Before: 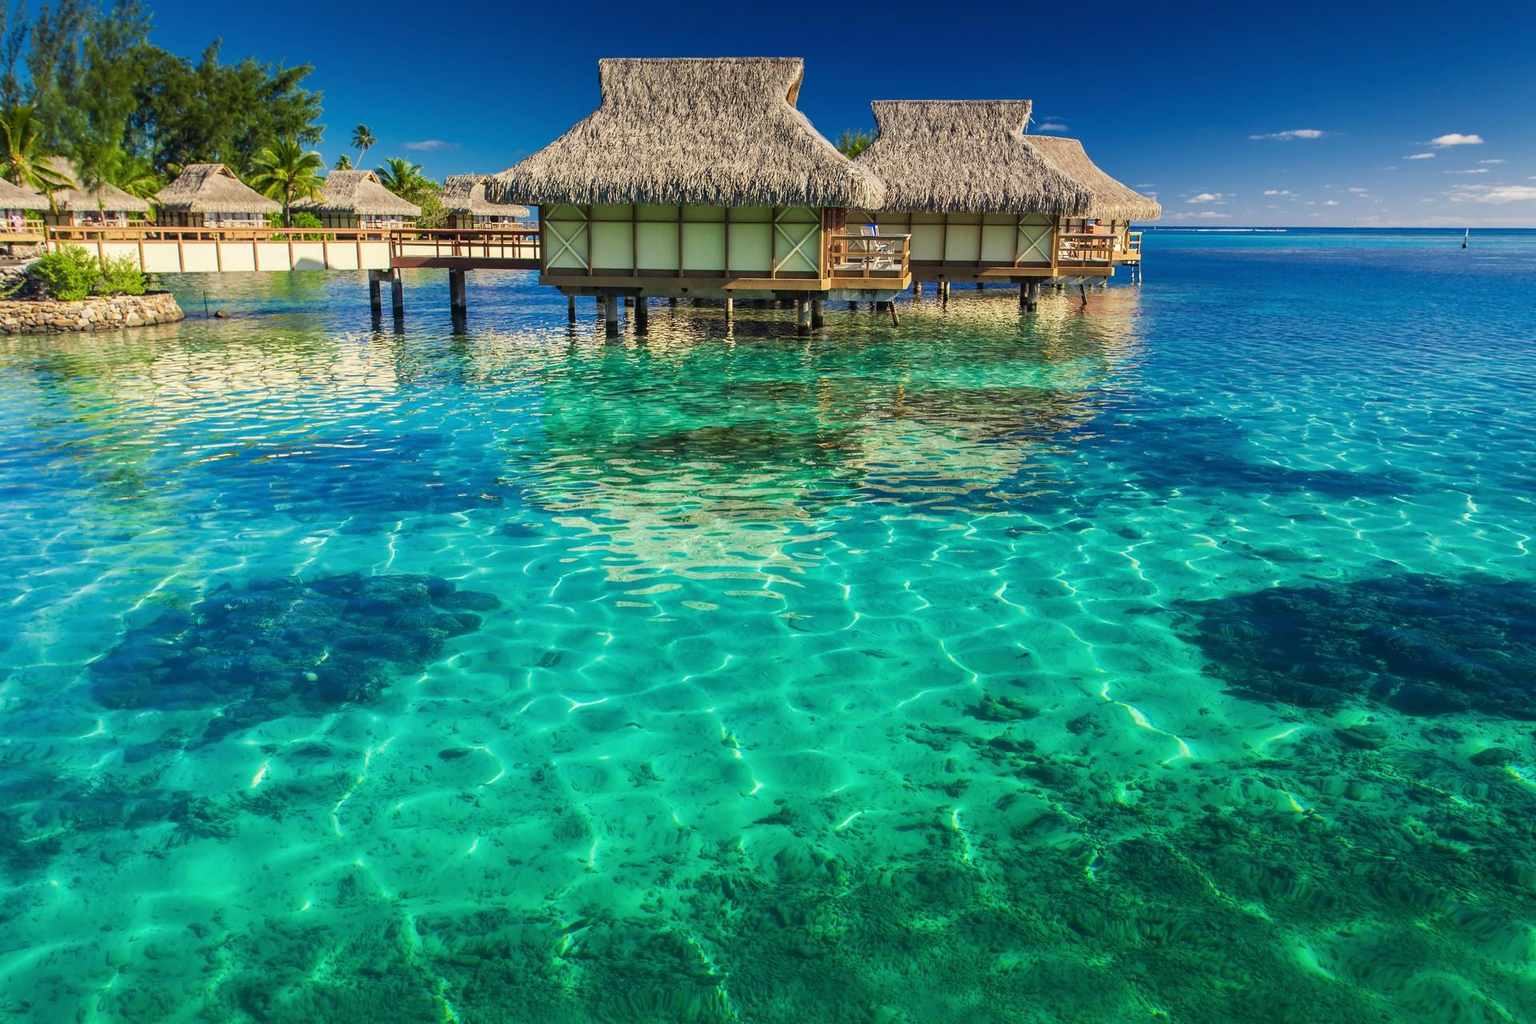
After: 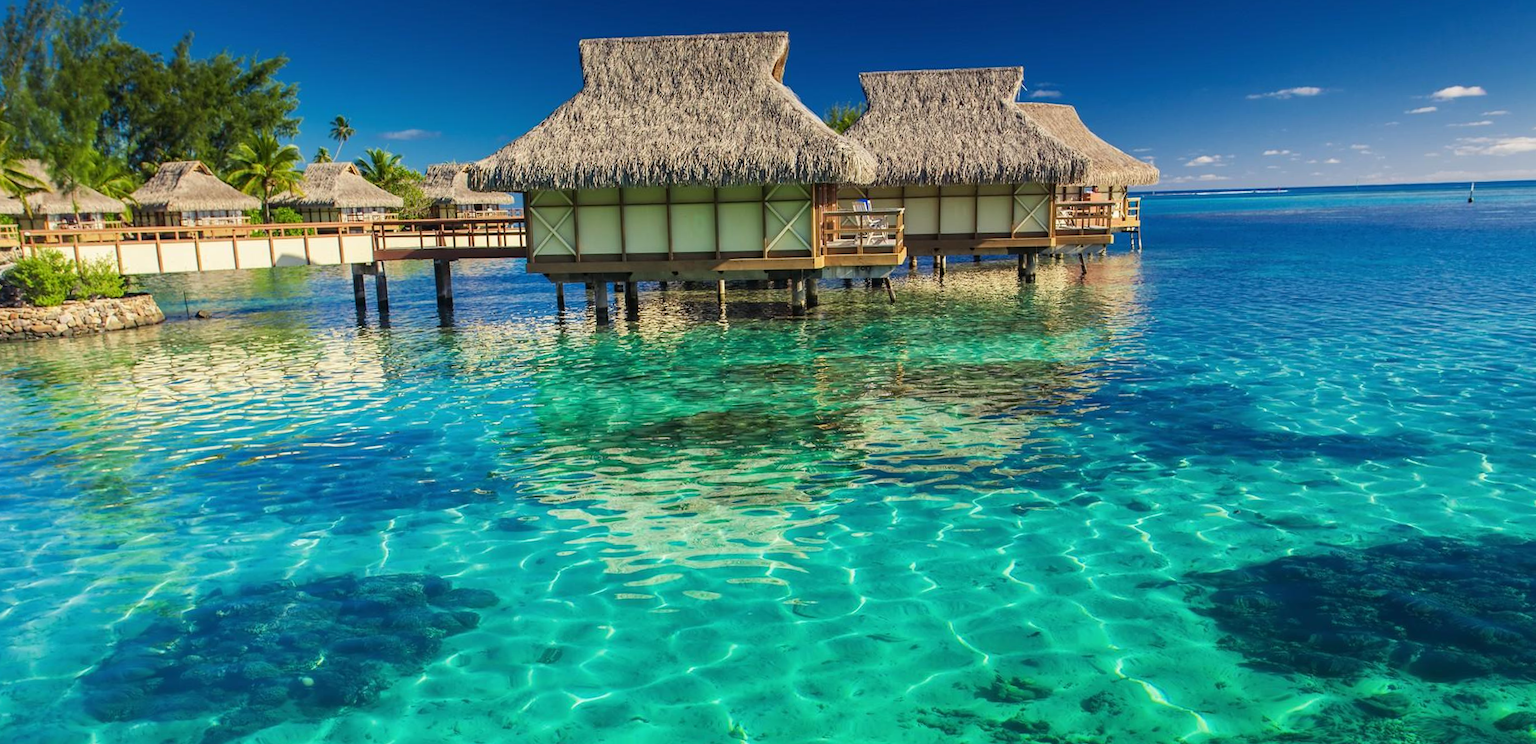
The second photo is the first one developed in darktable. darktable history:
crop: bottom 24.988%
rotate and perspective: rotation -2°, crop left 0.022, crop right 0.978, crop top 0.049, crop bottom 0.951
